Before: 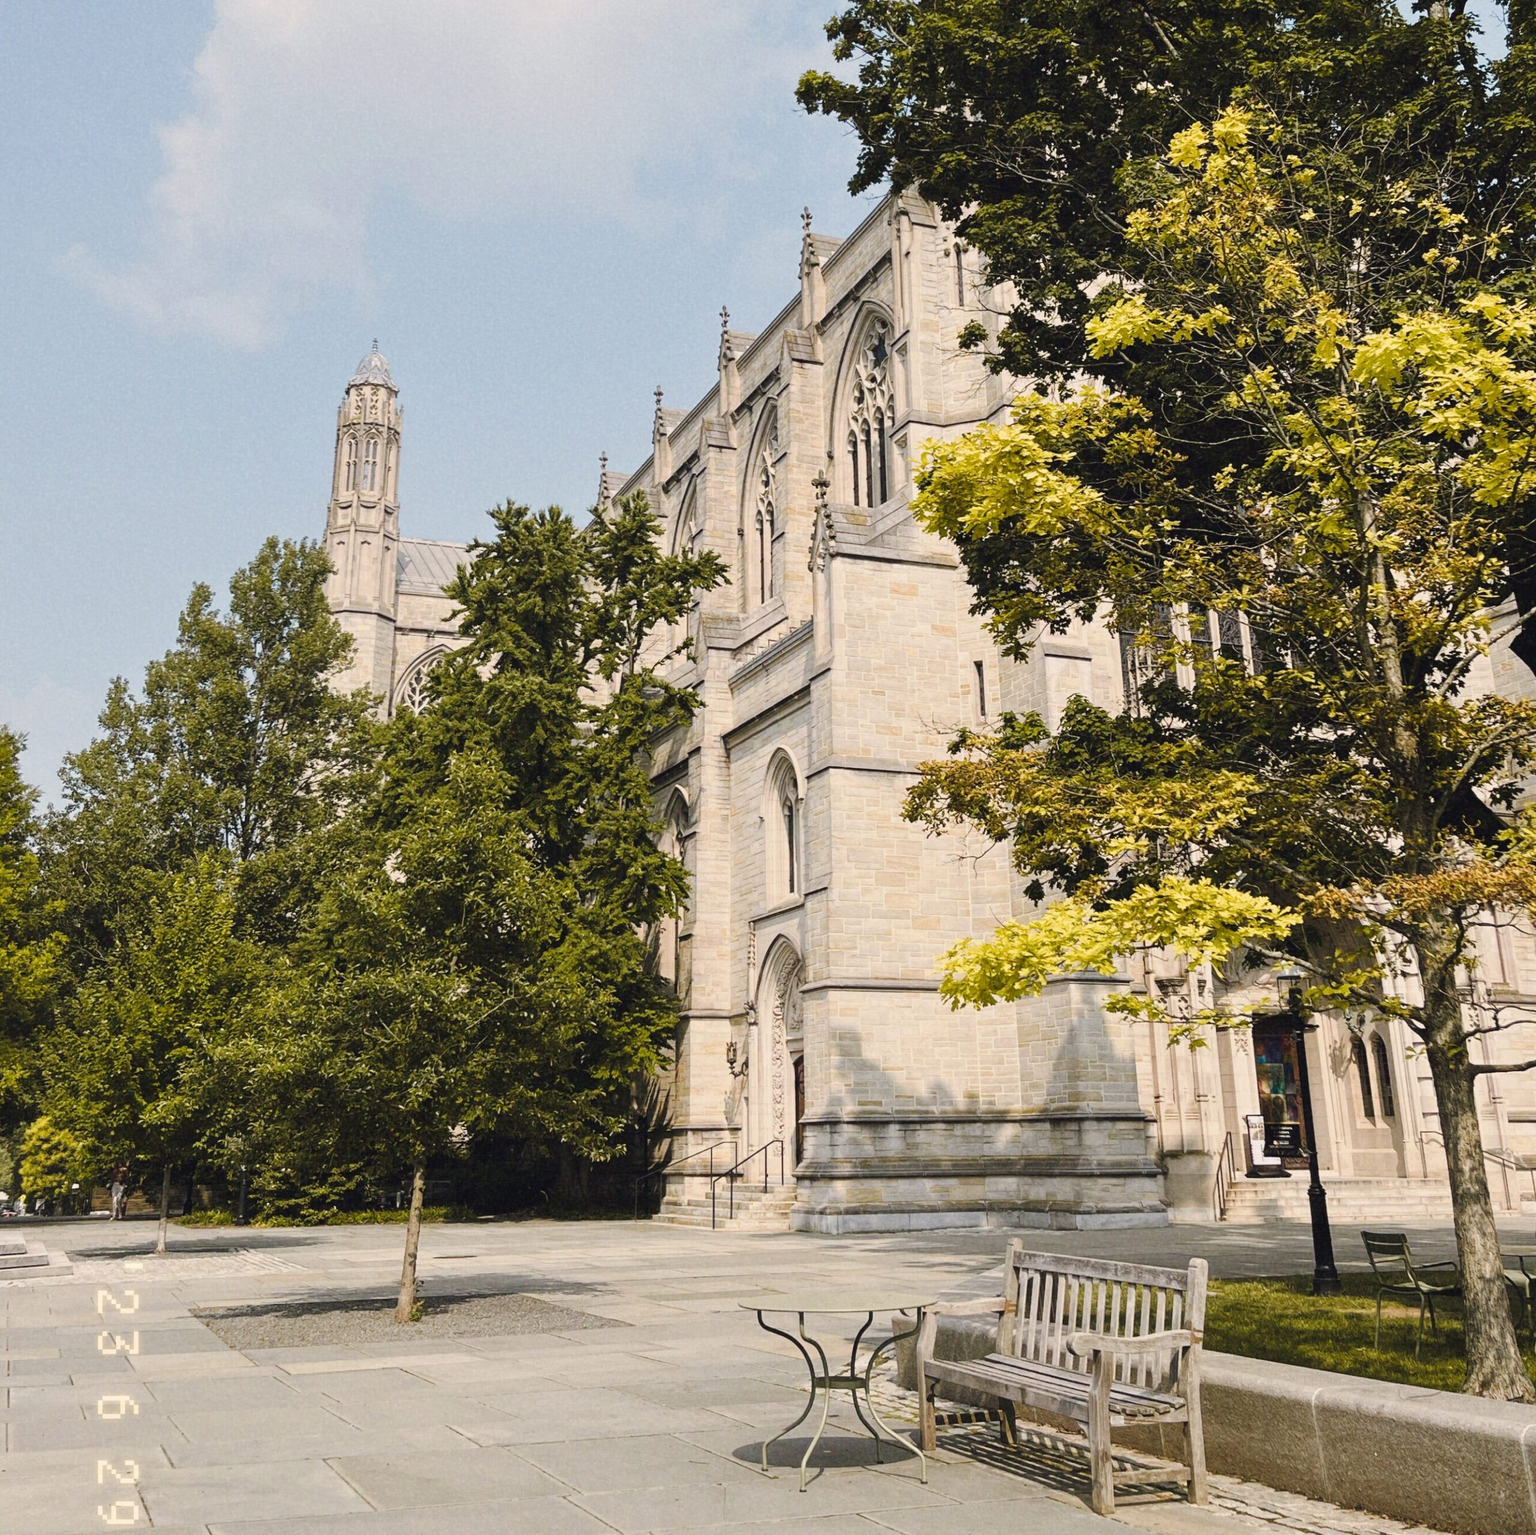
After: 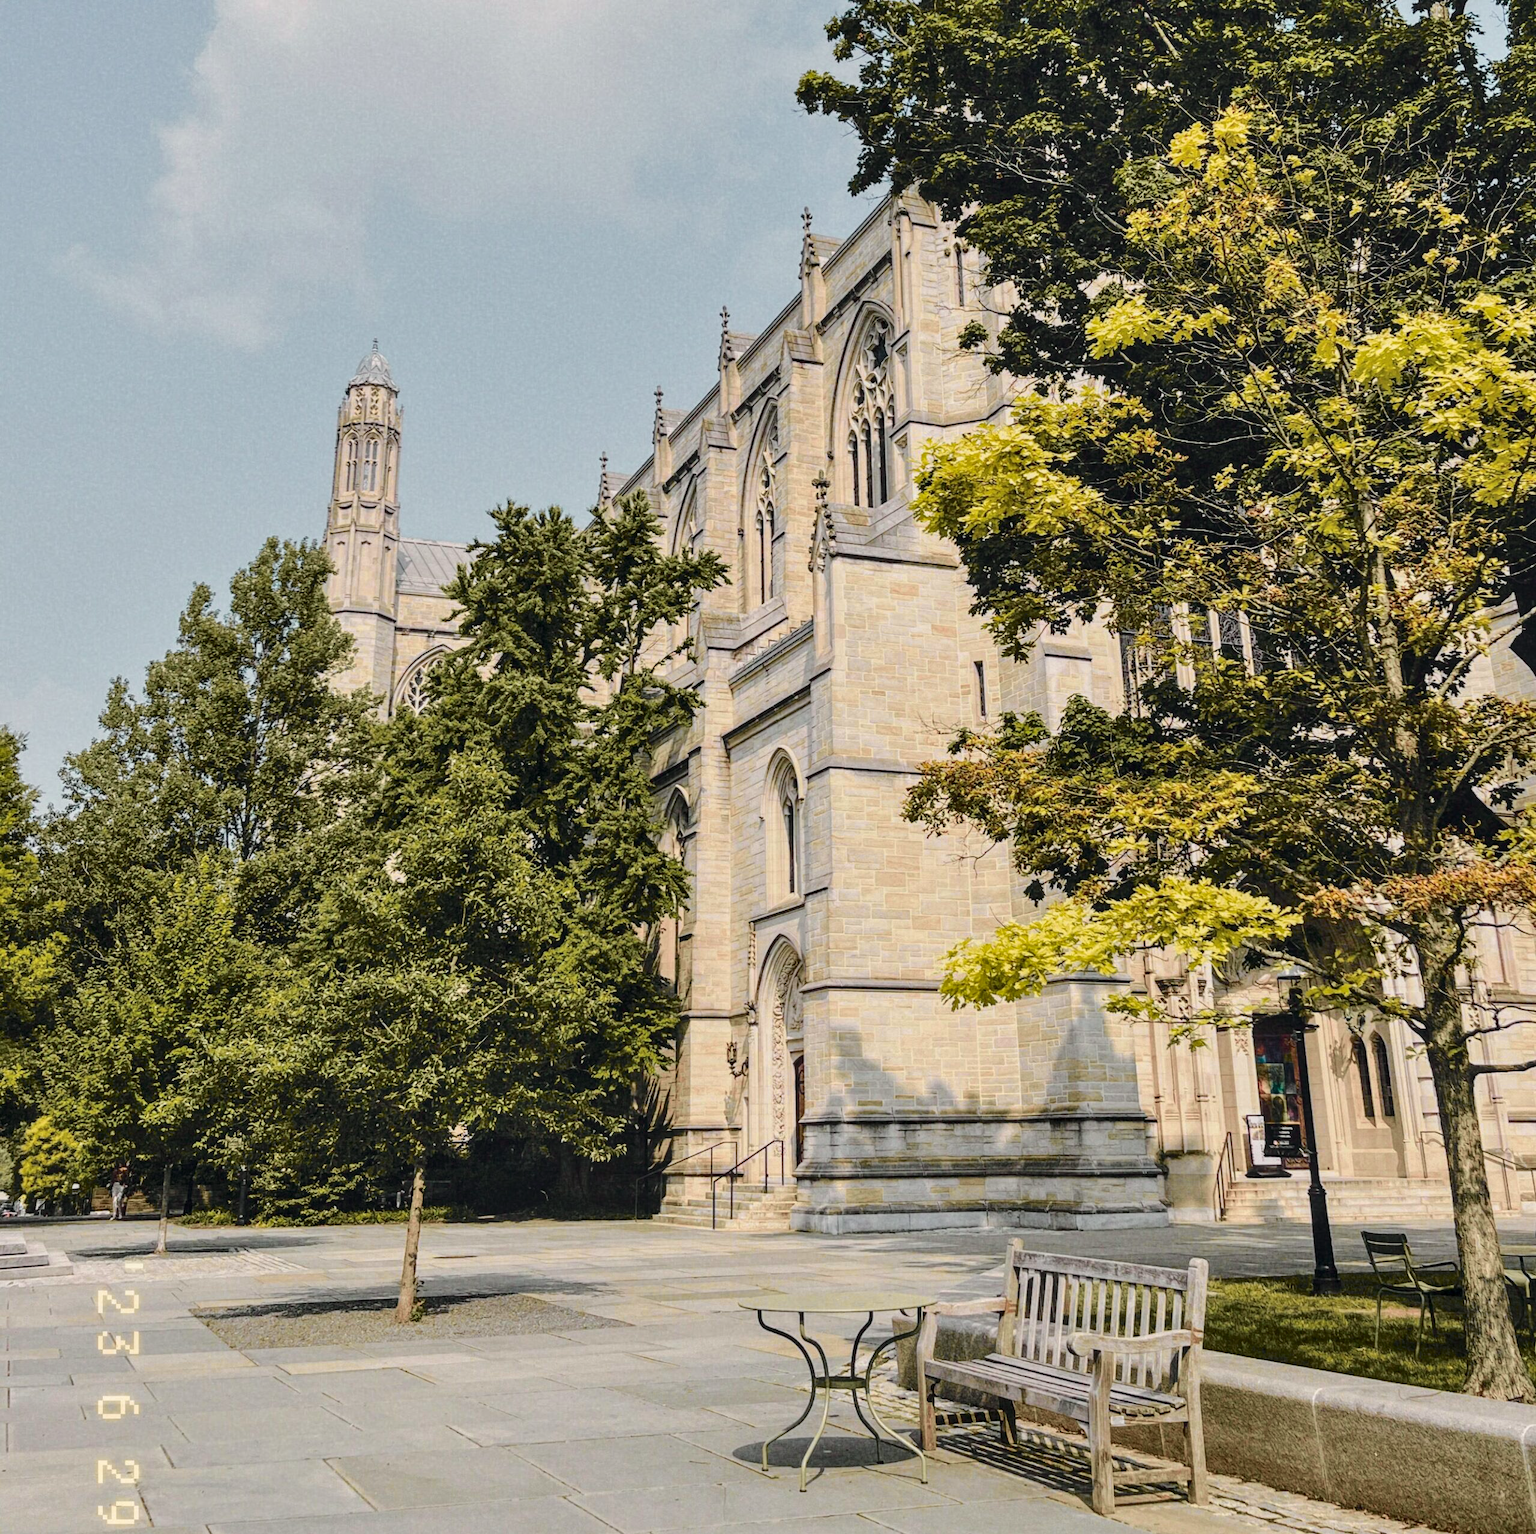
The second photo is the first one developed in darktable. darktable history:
local contrast: on, module defaults
tone curve: curves: ch0 [(0, 0.003) (0.211, 0.174) (0.482, 0.519) (0.843, 0.821) (0.992, 0.971)]; ch1 [(0, 0) (0.276, 0.206) (0.393, 0.364) (0.482, 0.477) (0.506, 0.5) (0.523, 0.523) (0.572, 0.592) (0.635, 0.665) (0.695, 0.759) (1, 1)]; ch2 [(0, 0) (0.438, 0.456) (0.498, 0.497) (0.536, 0.527) (0.562, 0.584) (0.619, 0.602) (0.698, 0.698) (1, 1)], color space Lab, independent channels, preserve colors none
shadows and highlights: shadows 52.34, highlights -28.23, soften with gaussian
